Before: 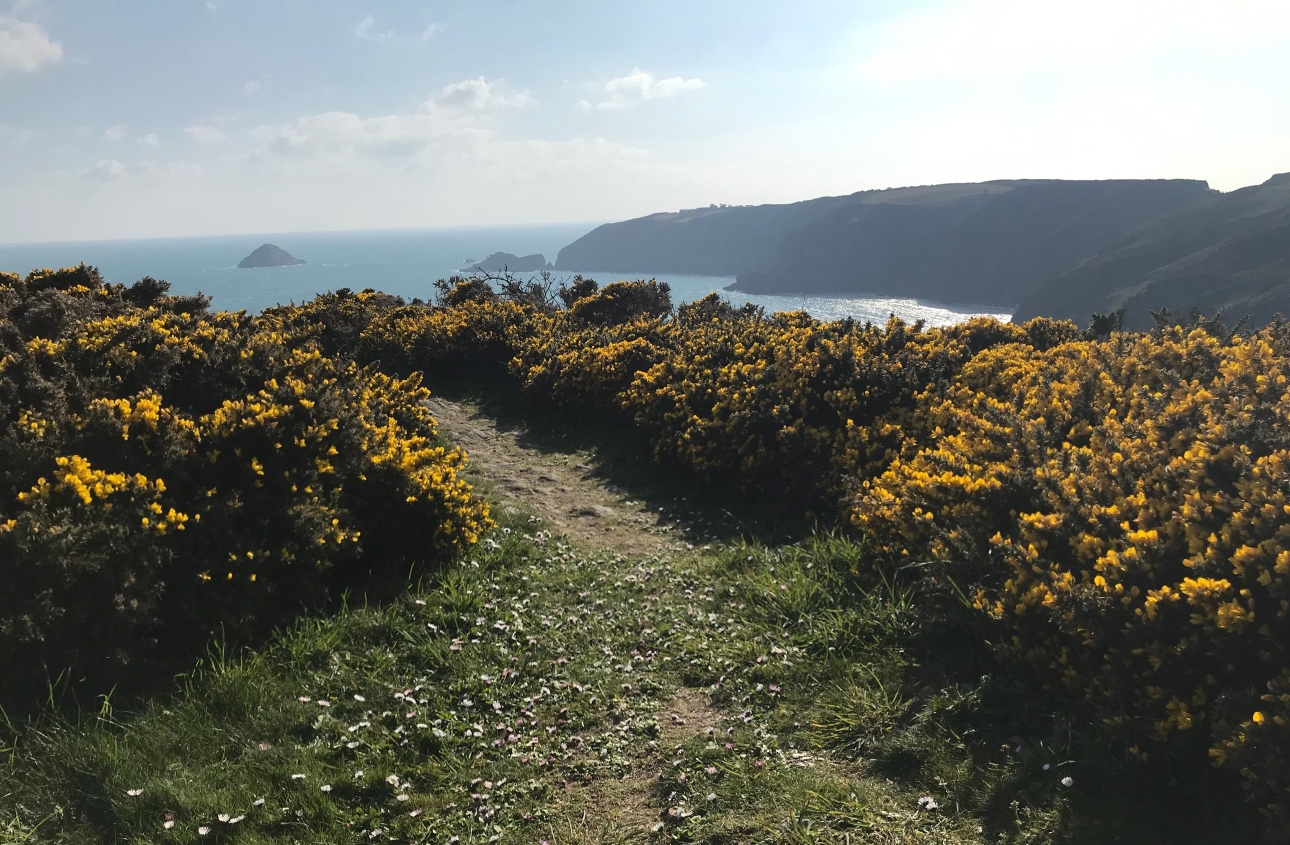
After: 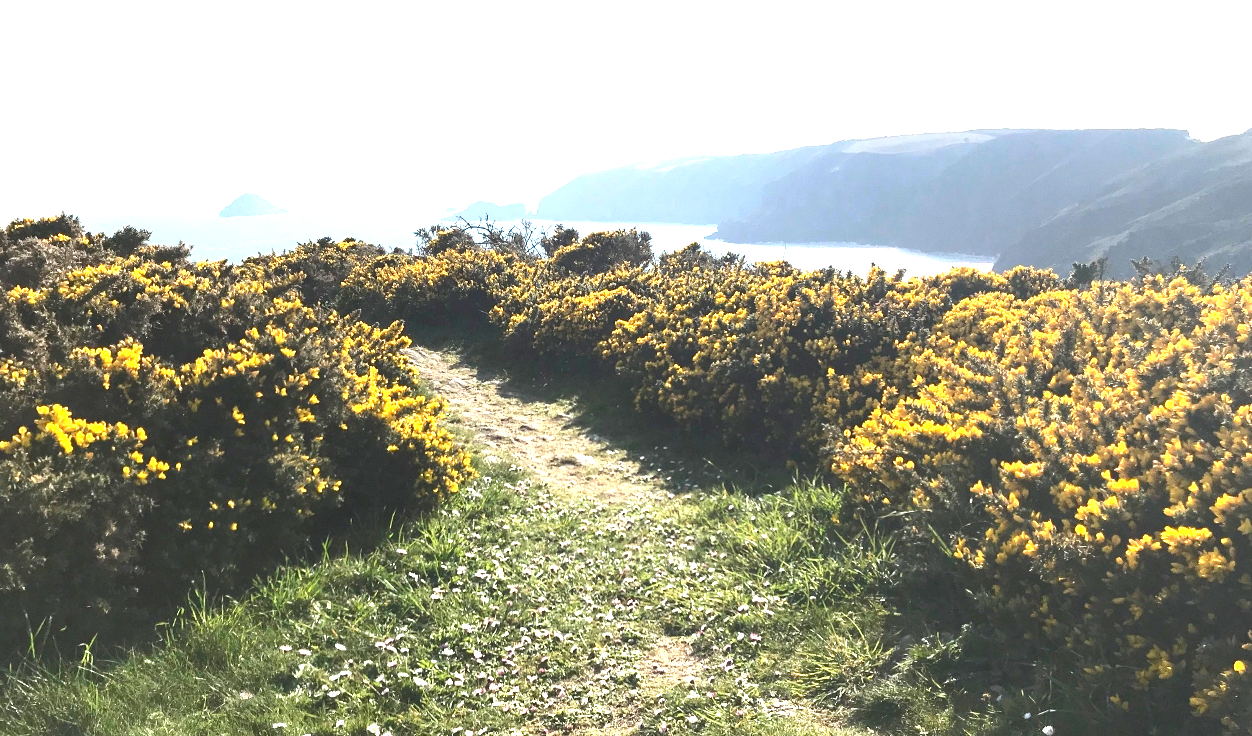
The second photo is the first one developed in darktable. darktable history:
exposure: exposure 2.04 EV, compensate highlight preservation false
crop: left 1.507%, top 6.147%, right 1.379%, bottom 6.637%
